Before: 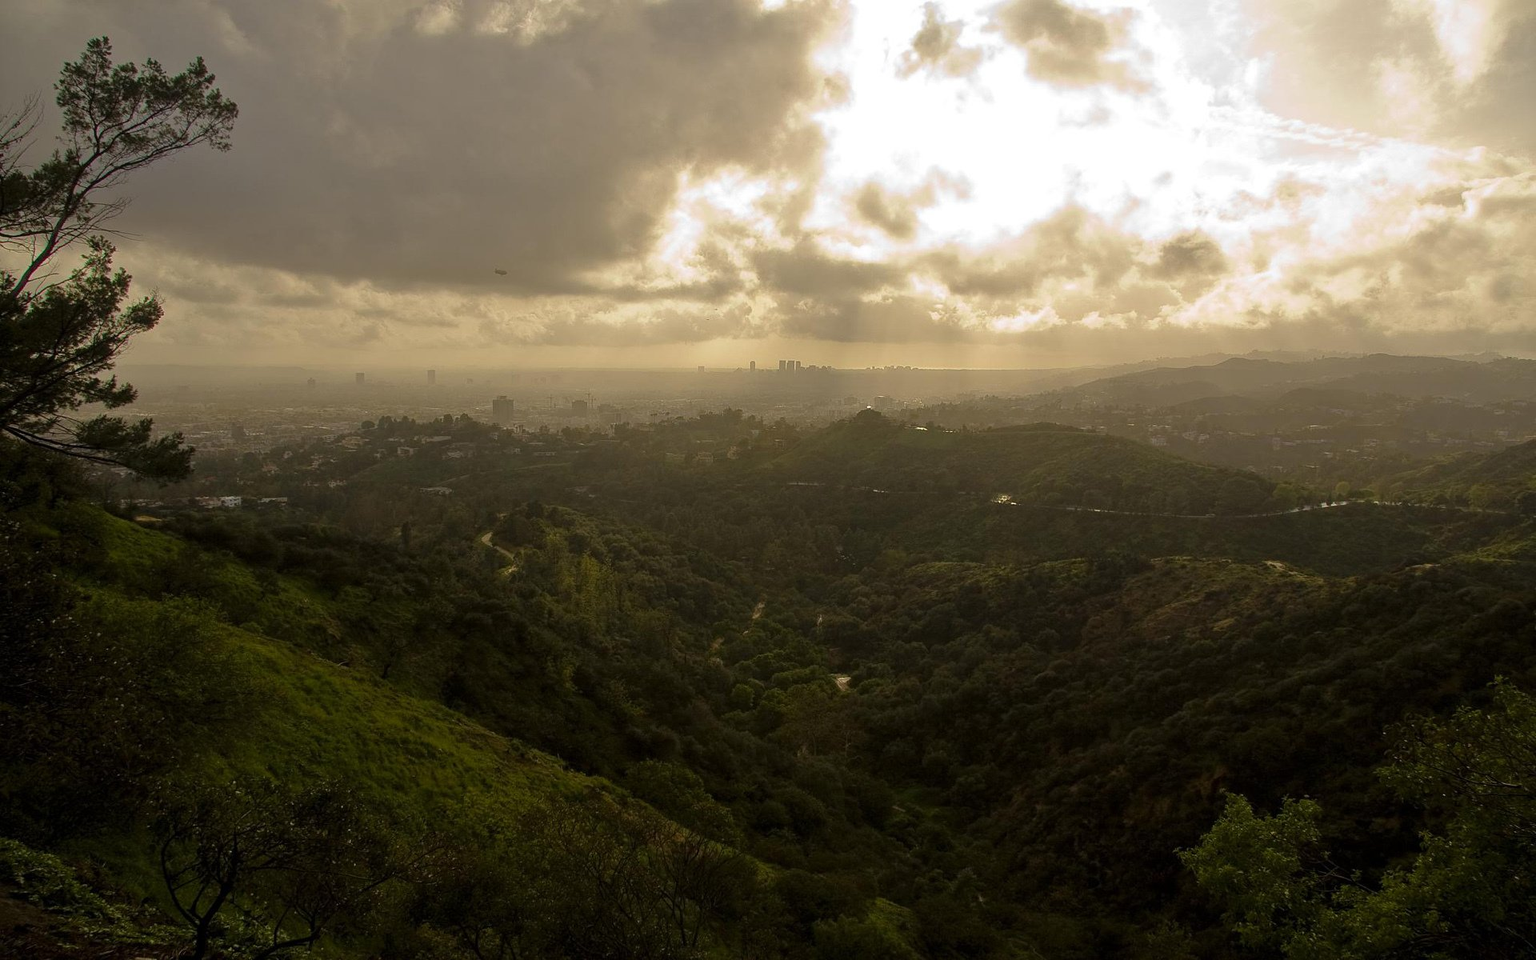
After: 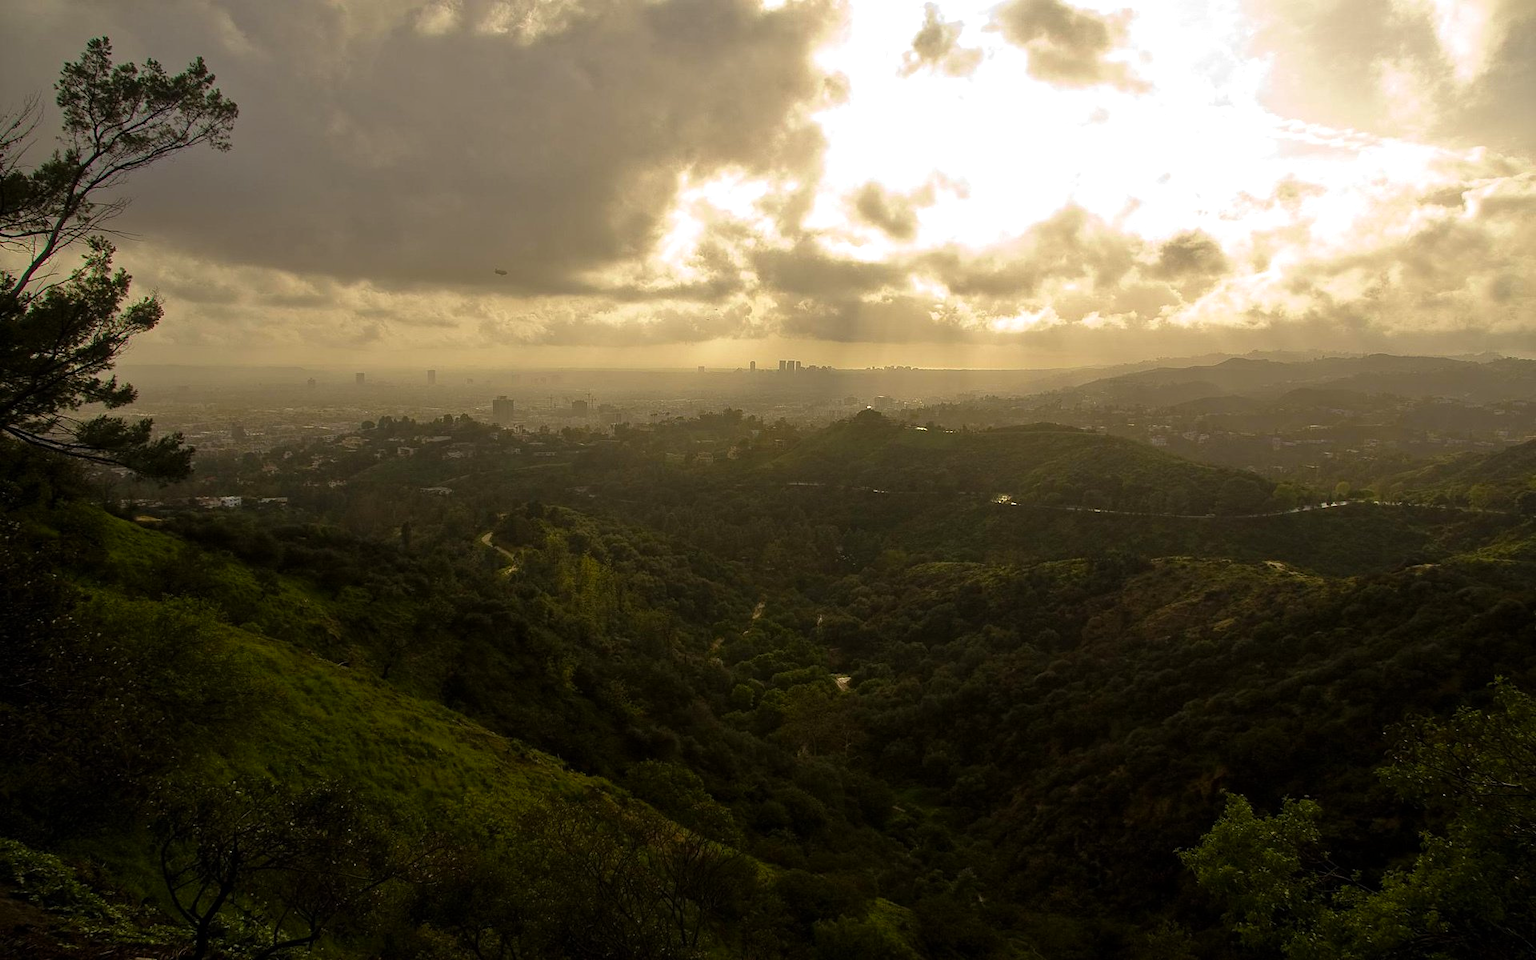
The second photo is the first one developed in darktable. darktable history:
color balance rgb: perceptual saturation grading › global saturation 0.416%, global vibrance 30.573%, contrast 10.248%
tone equalizer: on, module defaults
